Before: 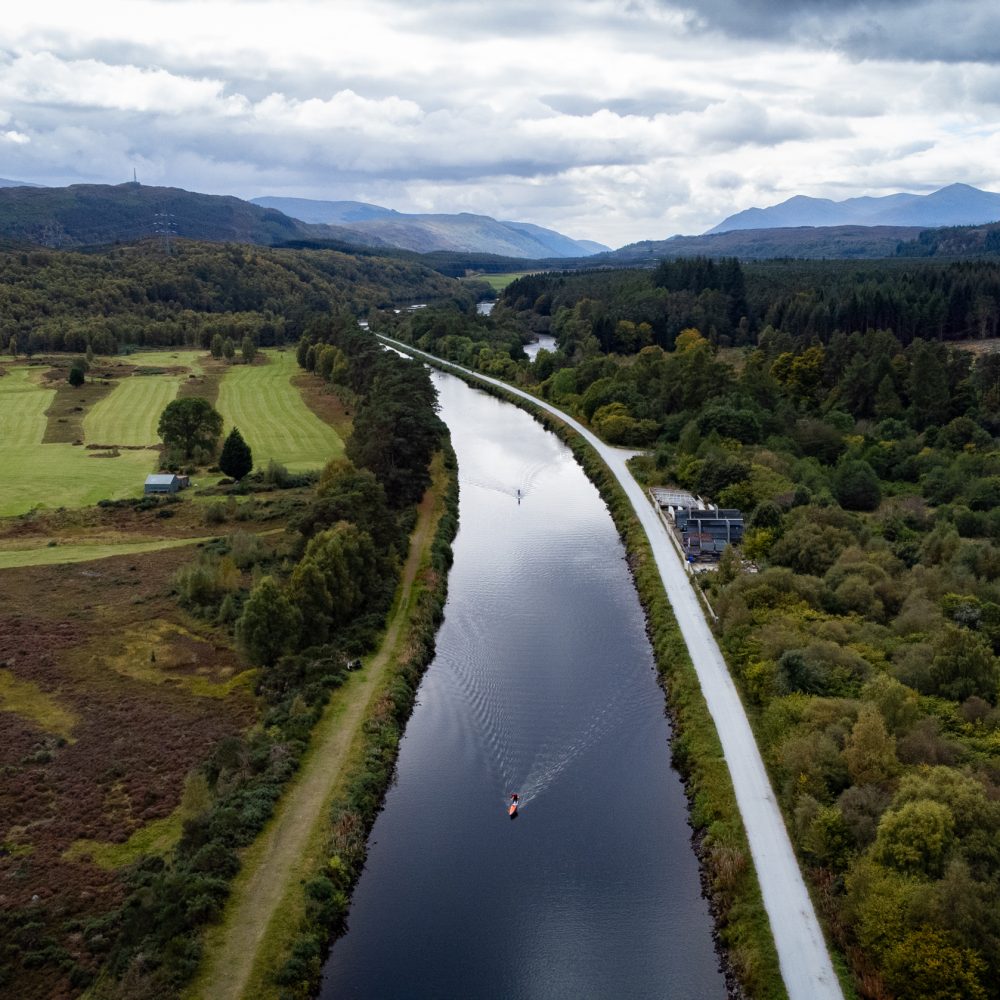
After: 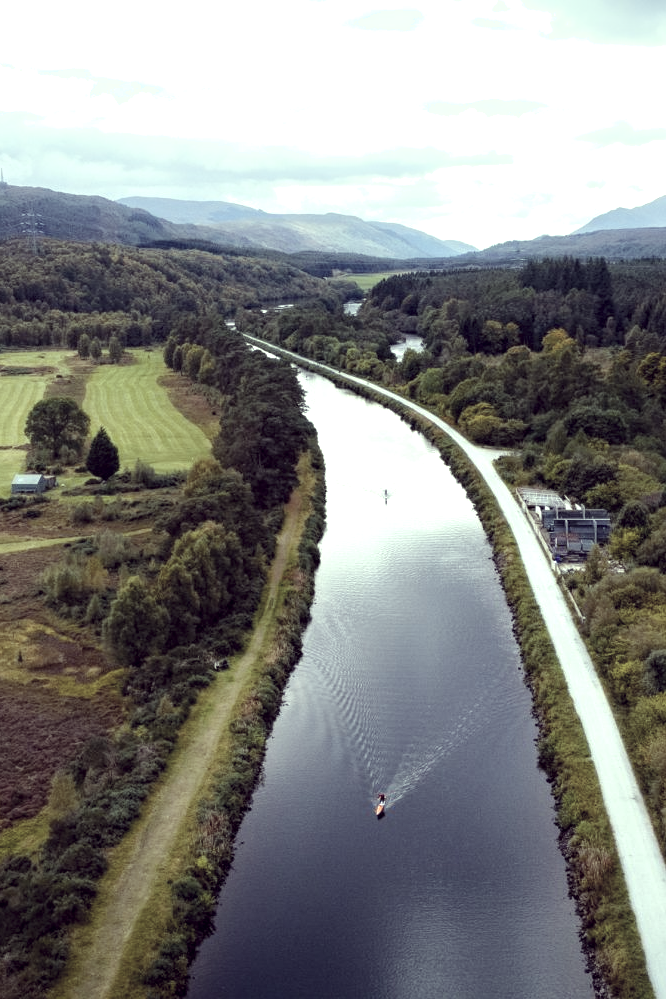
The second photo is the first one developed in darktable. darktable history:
crop and rotate: left 13.342%, right 19.991%
shadows and highlights: shadows -40.15, highlights 62.88, soften with gaussian
exposure: black level correction 0, exposure 0.7 EV, compensate exposure bias true, compensate highlight preservation false
color correction: highlights a* -20.17, highlights b* 20.27, shadows a* 20.03, shadows b* -20.46, saturation 0.43
local contrast: highlights 100%, shadows 100%, detail 131%, midtone range 0.2
base curve: curves: ch0 [(0, 0) (0.303, 0.277) (1, 1)]
color balance rgb: perceptual saturation grading › global saturation 25%, perceptual brilliance grading › mid-tones 10%, perceptual brilliance grading › shadows 15%, global vibrance 20%
